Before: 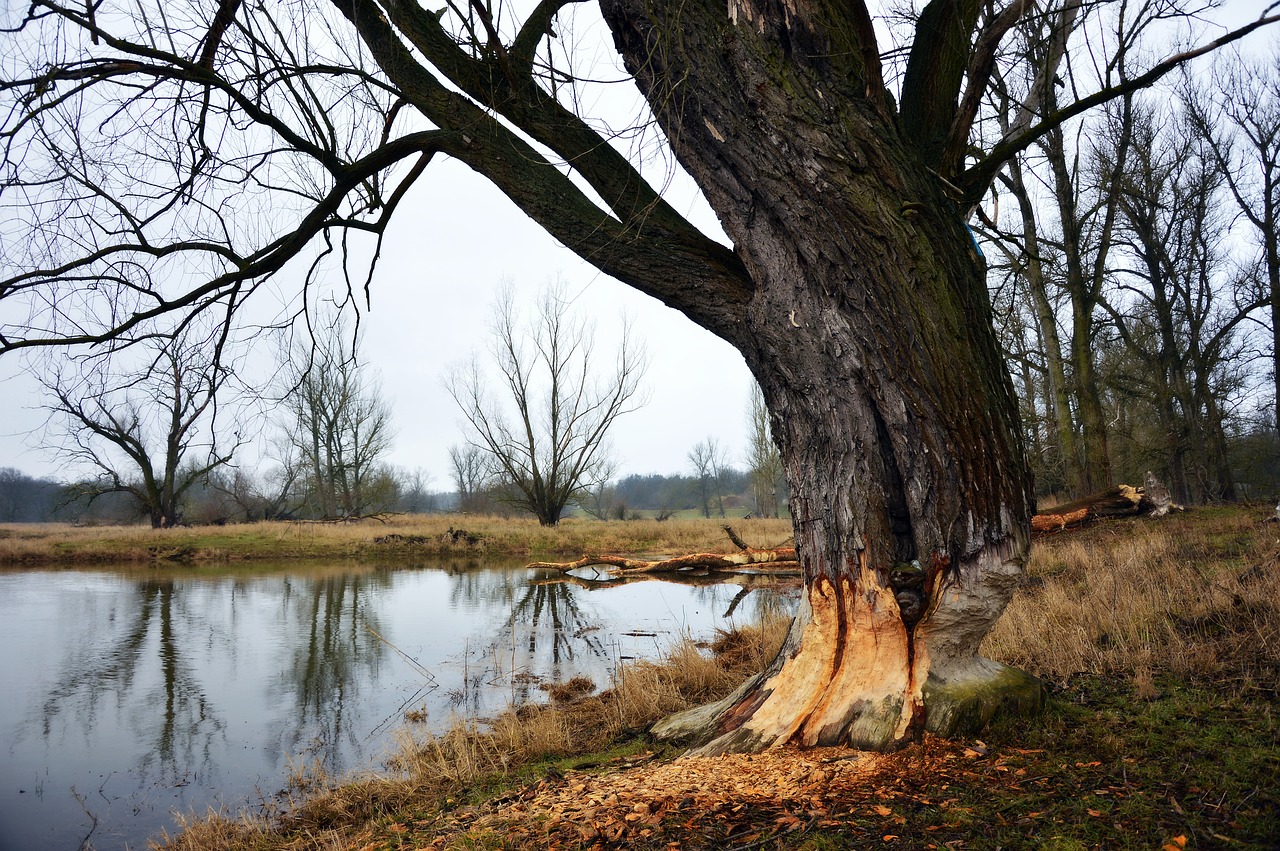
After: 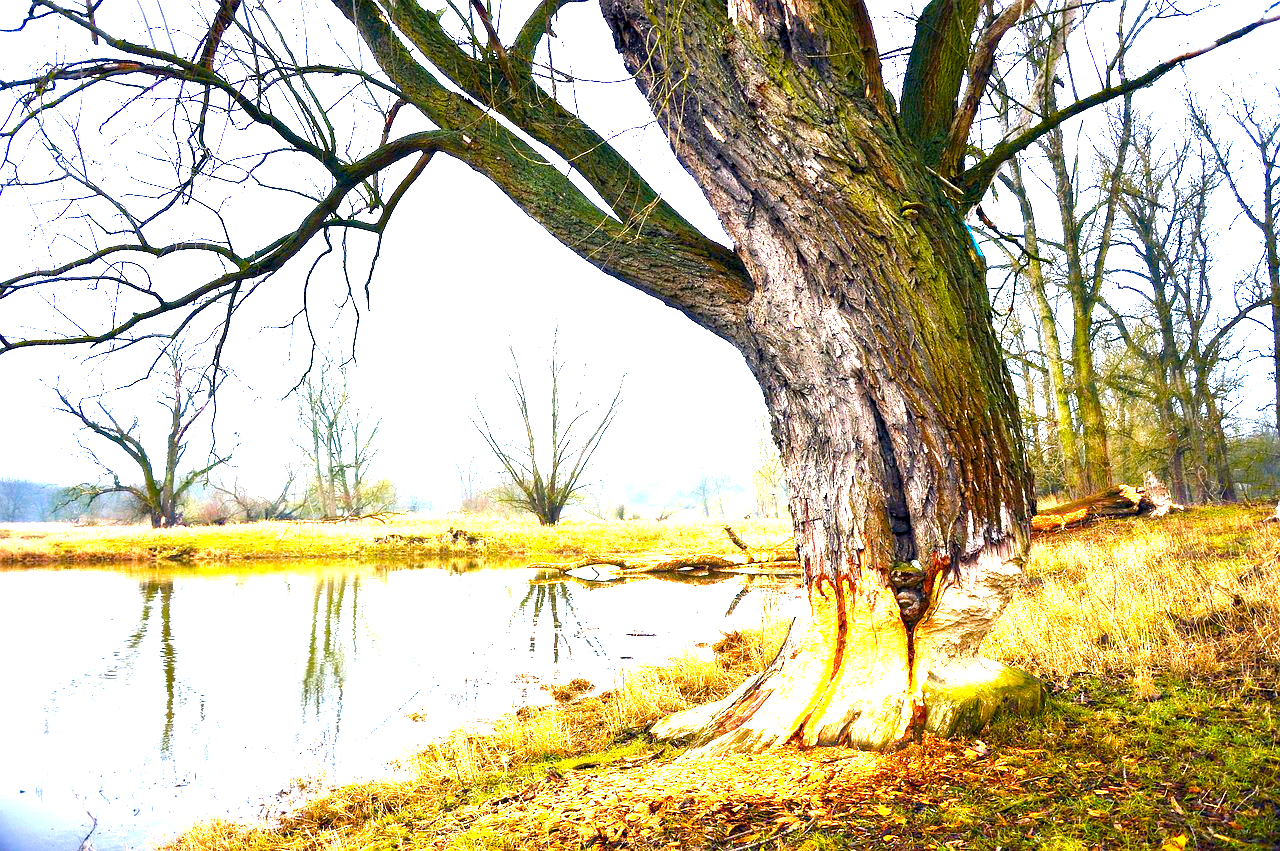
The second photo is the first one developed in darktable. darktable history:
color balance rgb: highlights gain › luminance 1.14%, highlights gain › chroma 0.345%, highlights gain › hue 41.27°, linear chroma grading › global chroma 1.61%, linear chroma grading › mid-tones -0.714%, perceptual saturation grading › global saturation 25.923%, perceptual saturation grading › highlights -28.692%, perceptual saturation grading › shadows 34.47%, perceptual brilliance grading › global brilliance 18.462%, global vibrance 42.794%
exposure: black level correction 0.001, exposure 2.65 EV, compensate highlight preservation false
